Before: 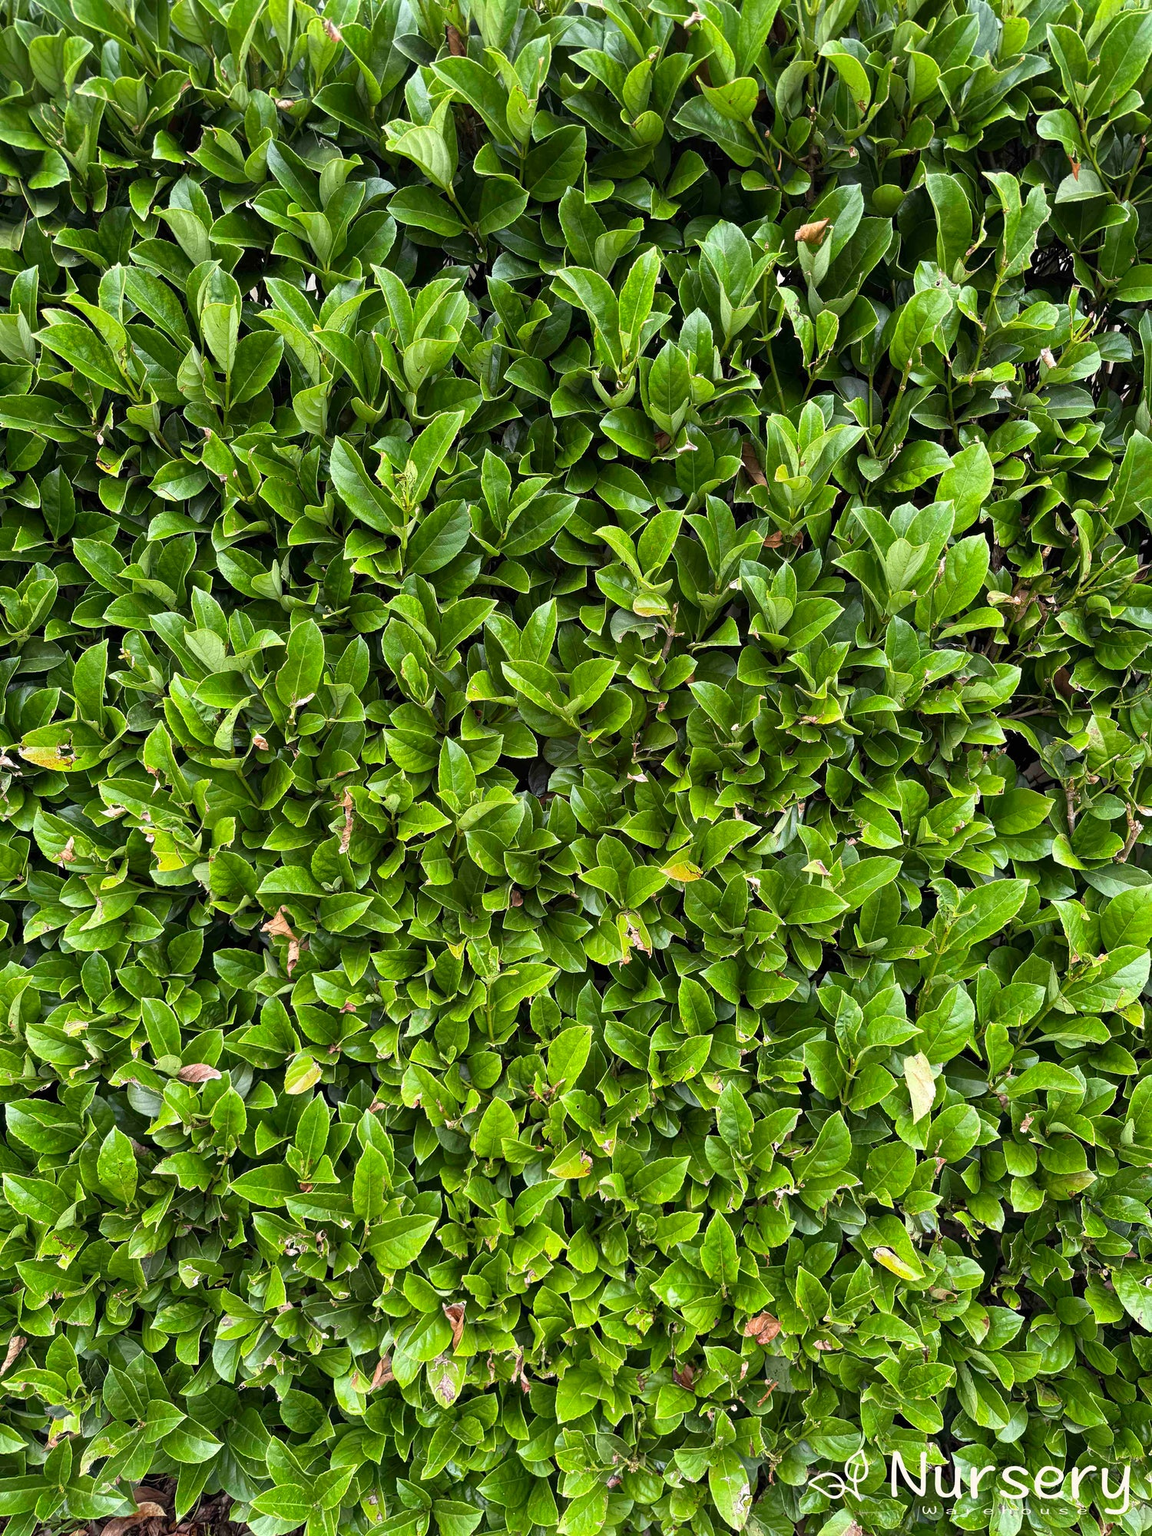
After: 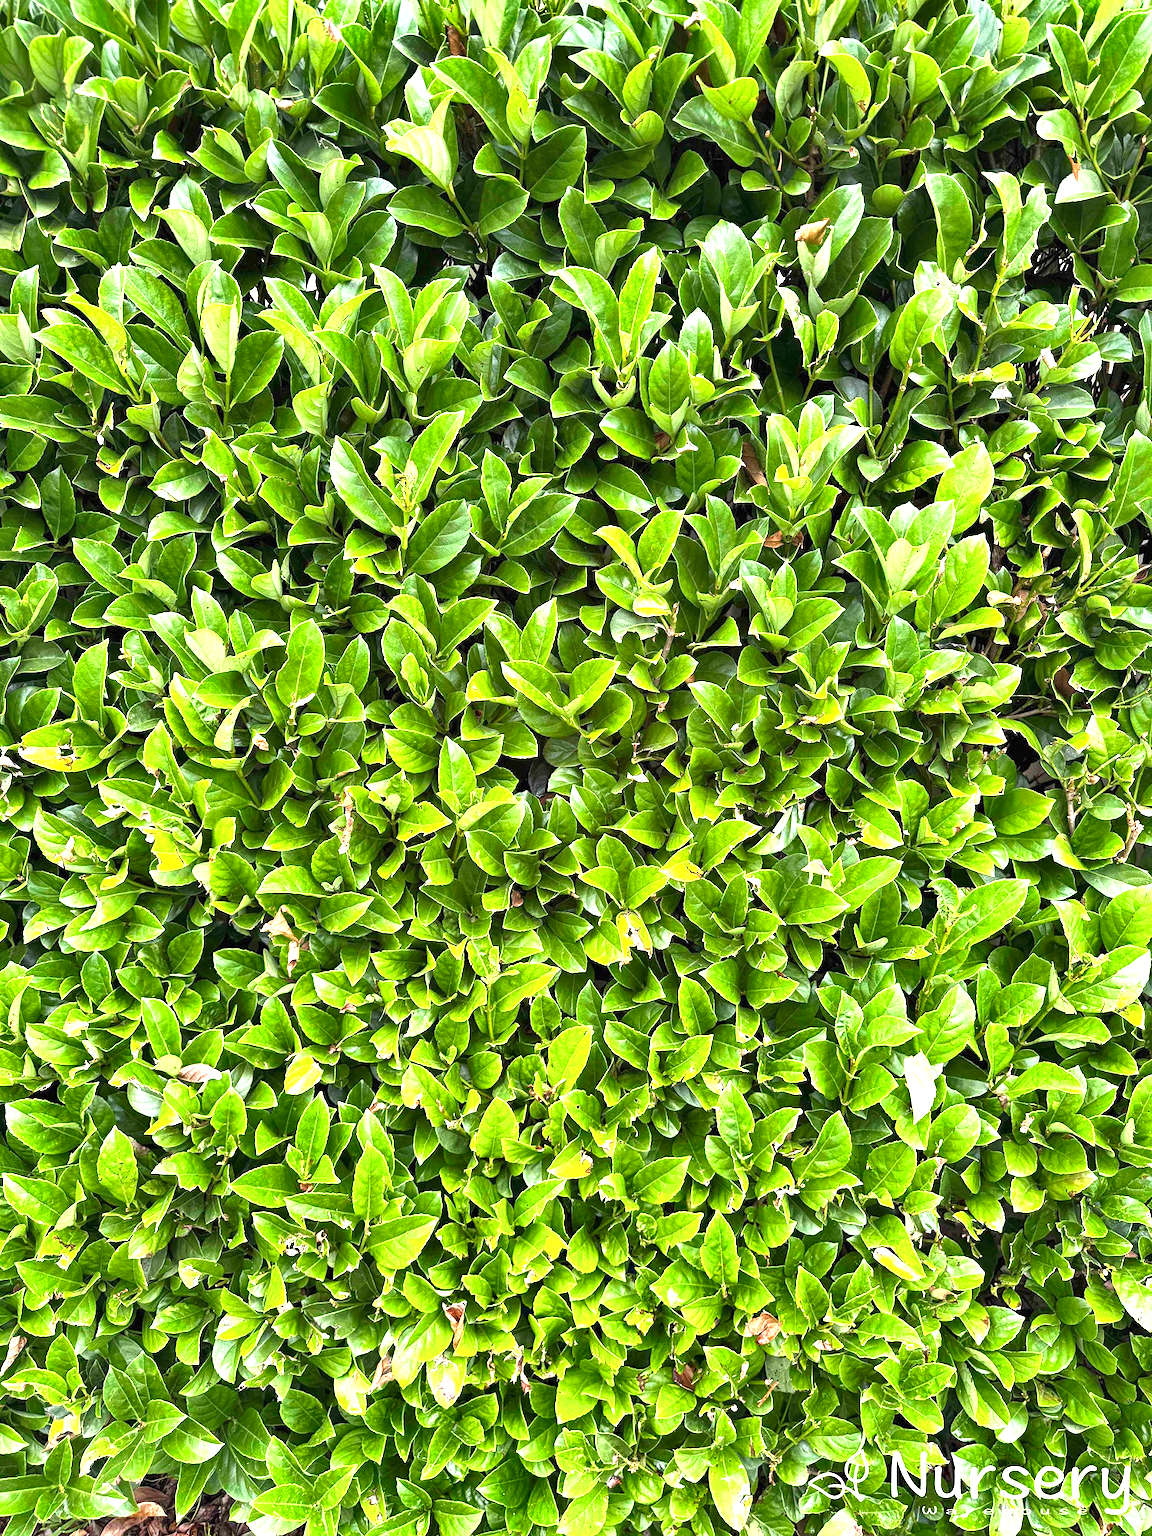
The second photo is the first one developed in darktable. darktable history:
exposure: black level correction 0, exposure 1.368 EV, compensate highlight preservation false
shadows and highlights: shadows 25.45, highlights -47.96, soften with gaussian
